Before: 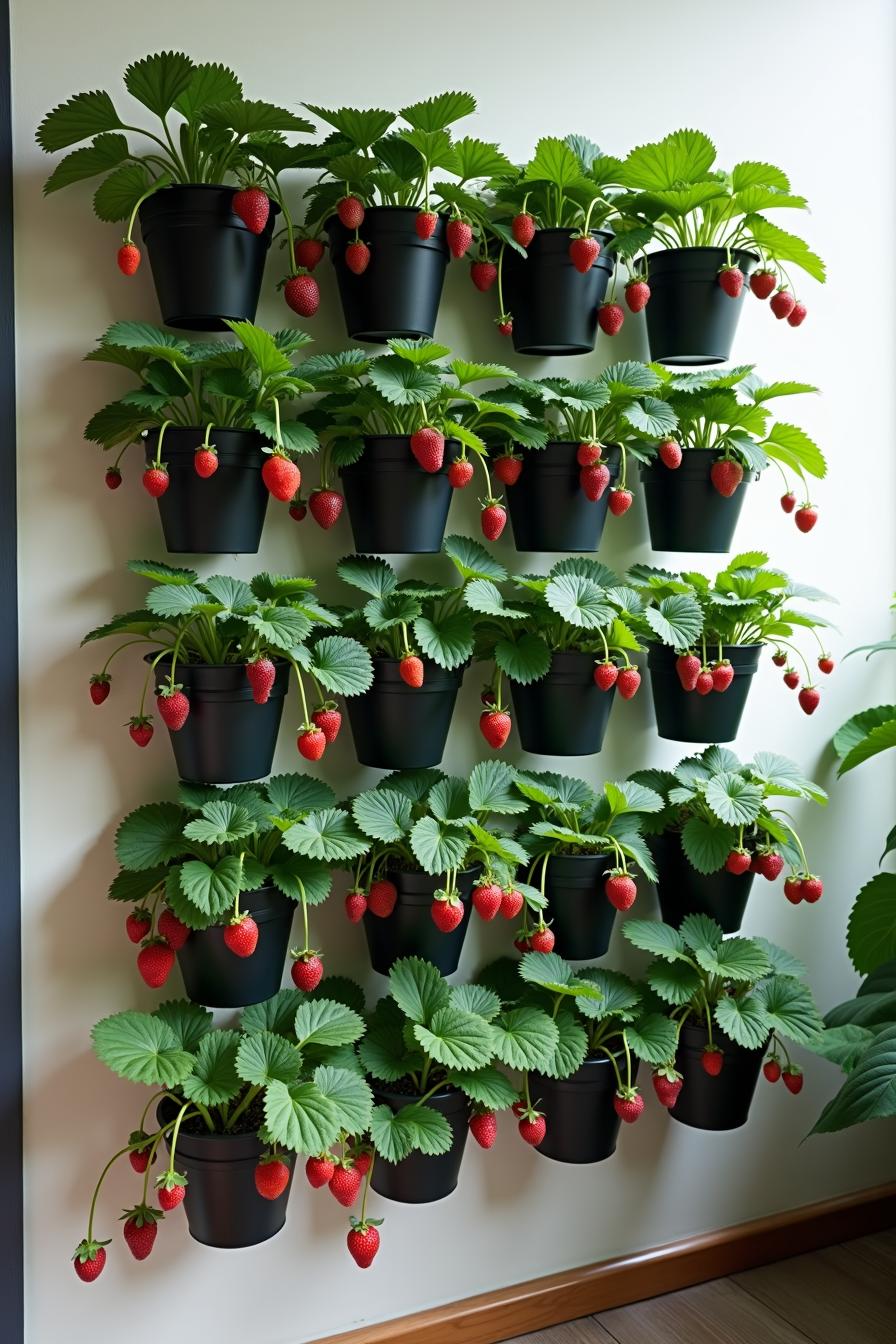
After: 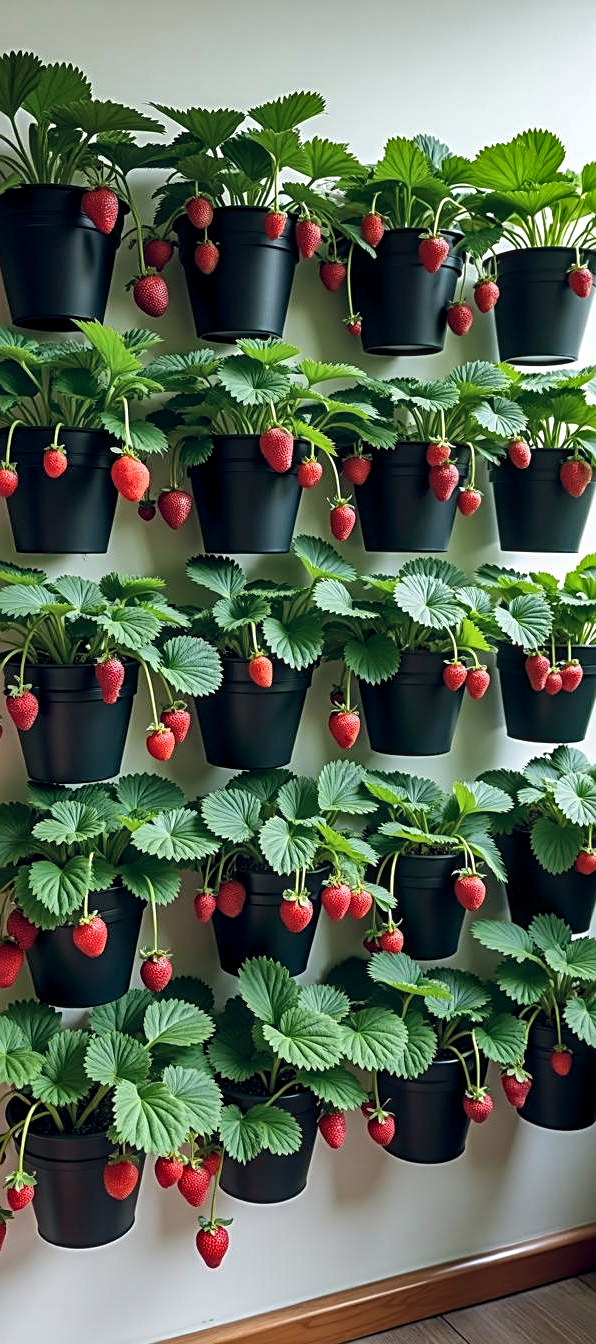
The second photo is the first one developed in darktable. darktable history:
shadows and highlights: soften with gaussian
crop: left 16.899%, right 16.556%
color balance rgb: shadows lift › chroma 3.88%, shadows lift › hue 88.52°, power › hue 214.65°, global offset › chroma 0.1%, global offset › hue 252.4°, contrast 4.45%
sharpen: on, module defaults
local contrast: on, module defaults
